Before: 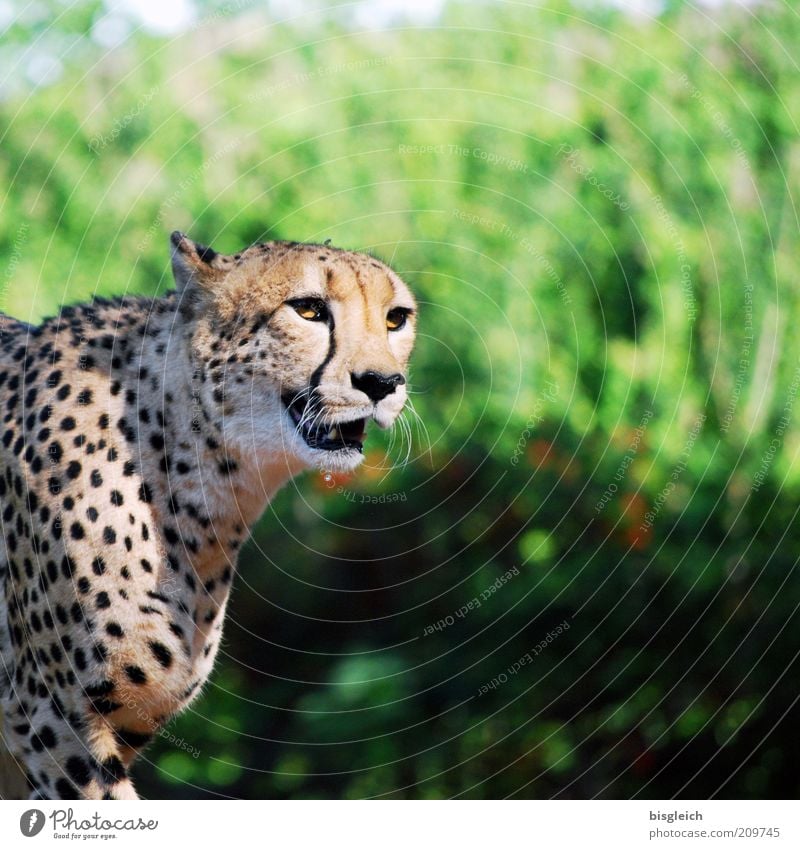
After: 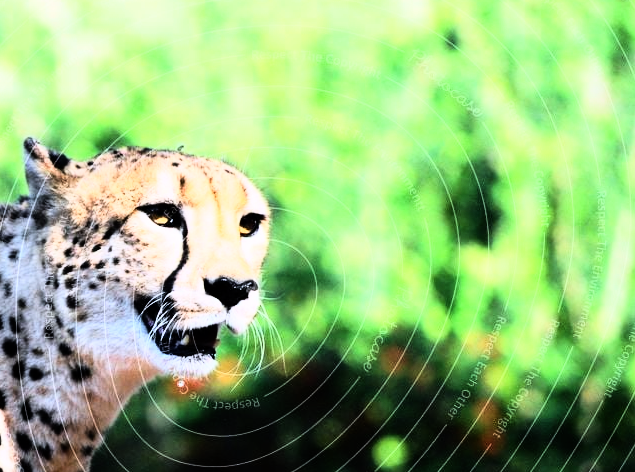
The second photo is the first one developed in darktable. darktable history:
crop: left 18.38%, top 11.092%, right 2.134%, bottom 33.217%
white balance: red 0.974, blue 1.044
rgb curve: curves: ch0 [(0, 0) (0.21, 0.15) (0.24, 0.21) (0.5, 0.75) (0.75, 0.96) (0.89, 0.99) (1, 1)]; ch1 [(0, 0.02) (0.21, 0.13) (0.25, 0.2) (0.5, 0.67) (0.75, 0.9) (0.89, 0.97) (1, 1)]; ch2 [(0, 0.02) (0.21, 0.13) (0.25, 0.2) (0.5, 0.67) (0.75, 0.9) (0.89, 0.97) (1, 1)], compensate middle gray true
